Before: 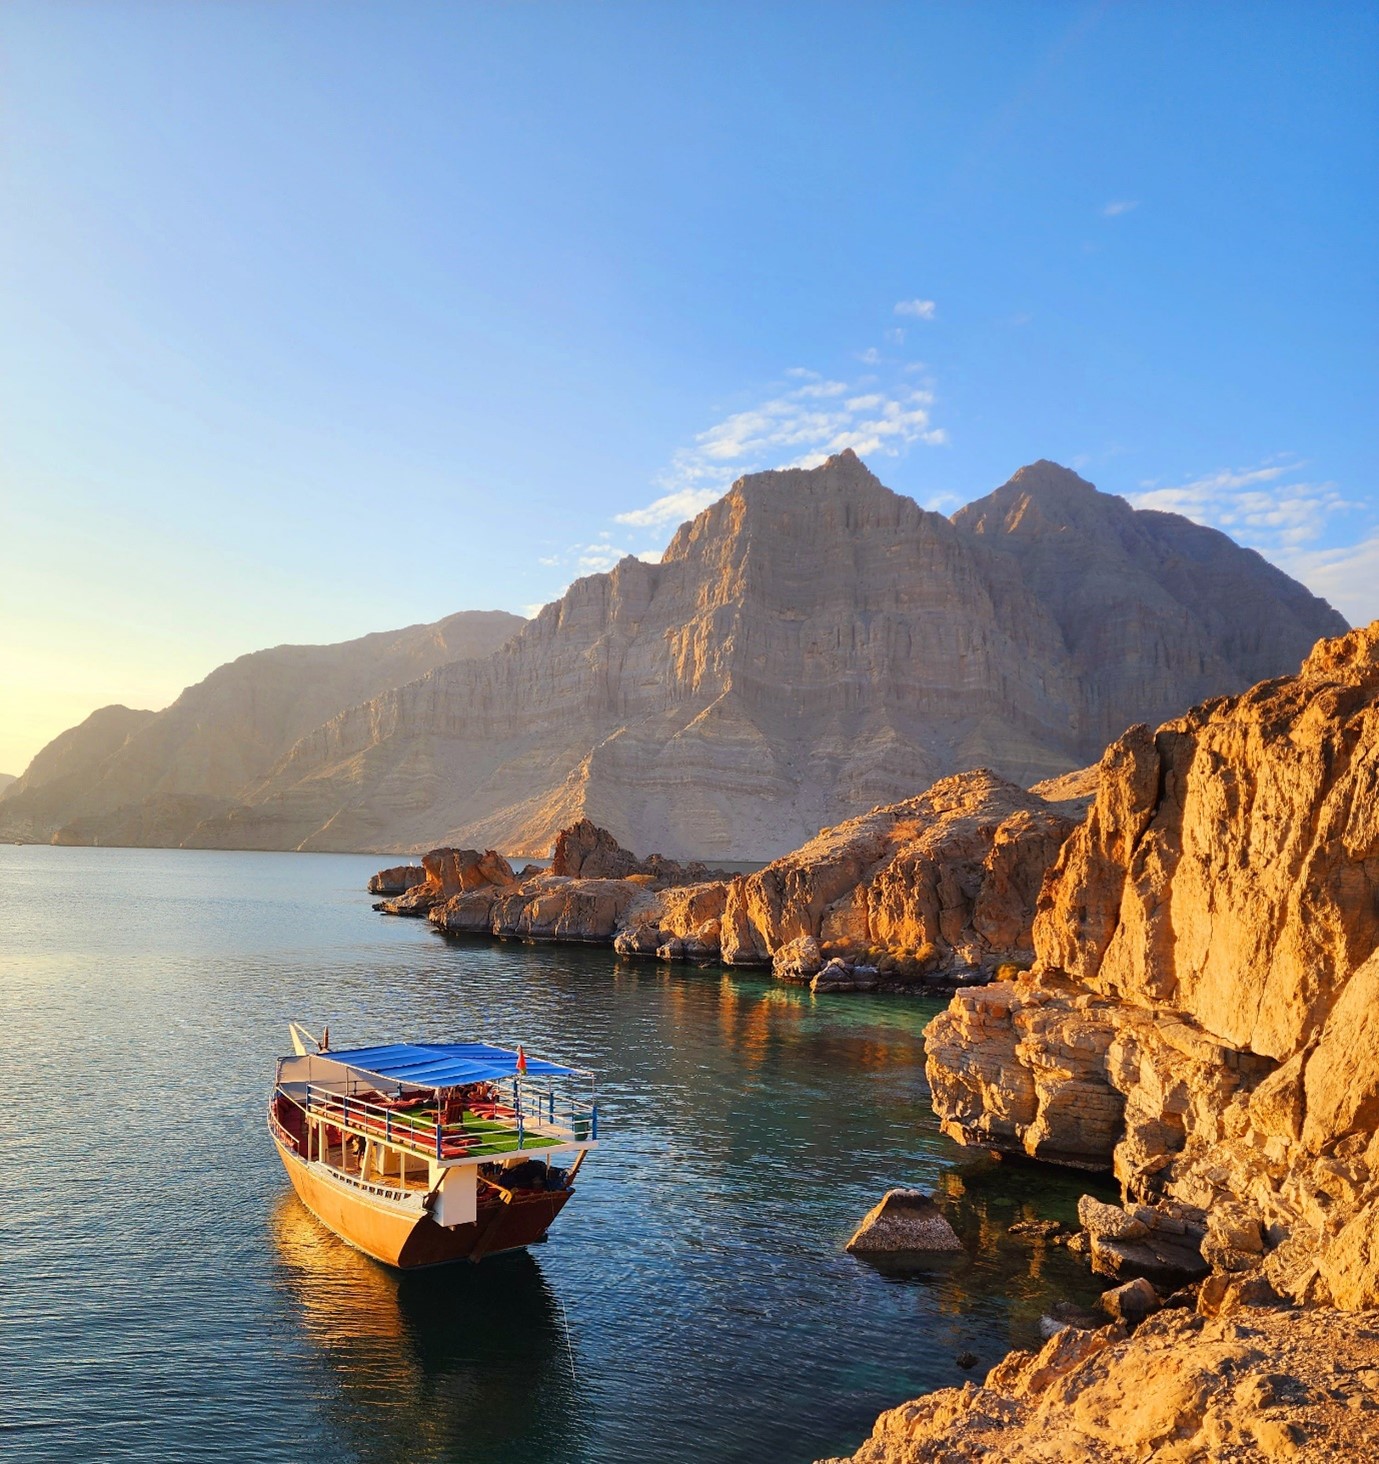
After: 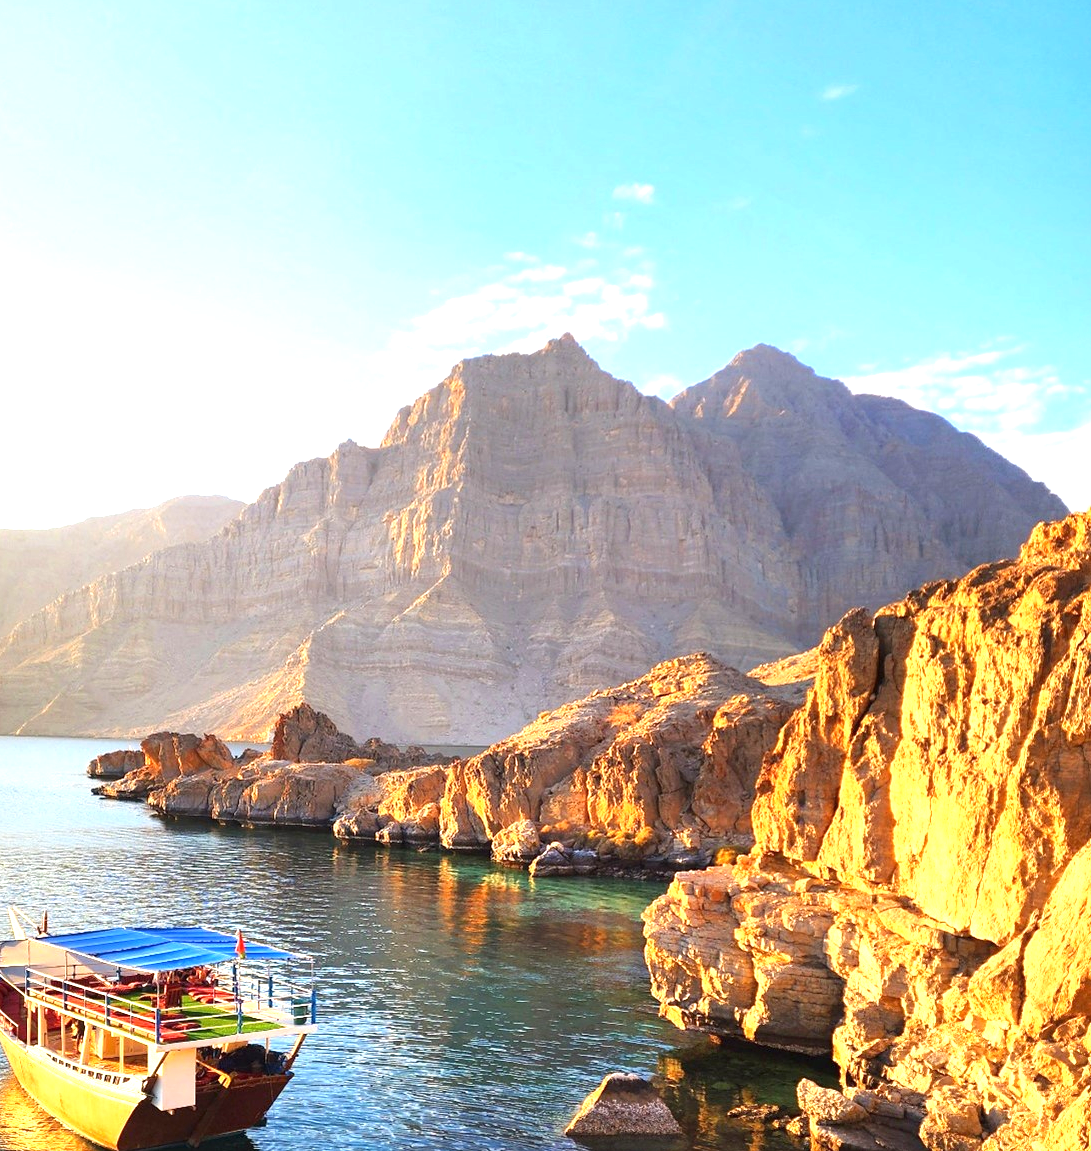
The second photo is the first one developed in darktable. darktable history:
exposure: black level correction 0, exposure 1.199 EV, compensate highlight preservation false
crop and rotate: left 20.428%, top 7.965%, right 0.432%, bottom 13.397%
